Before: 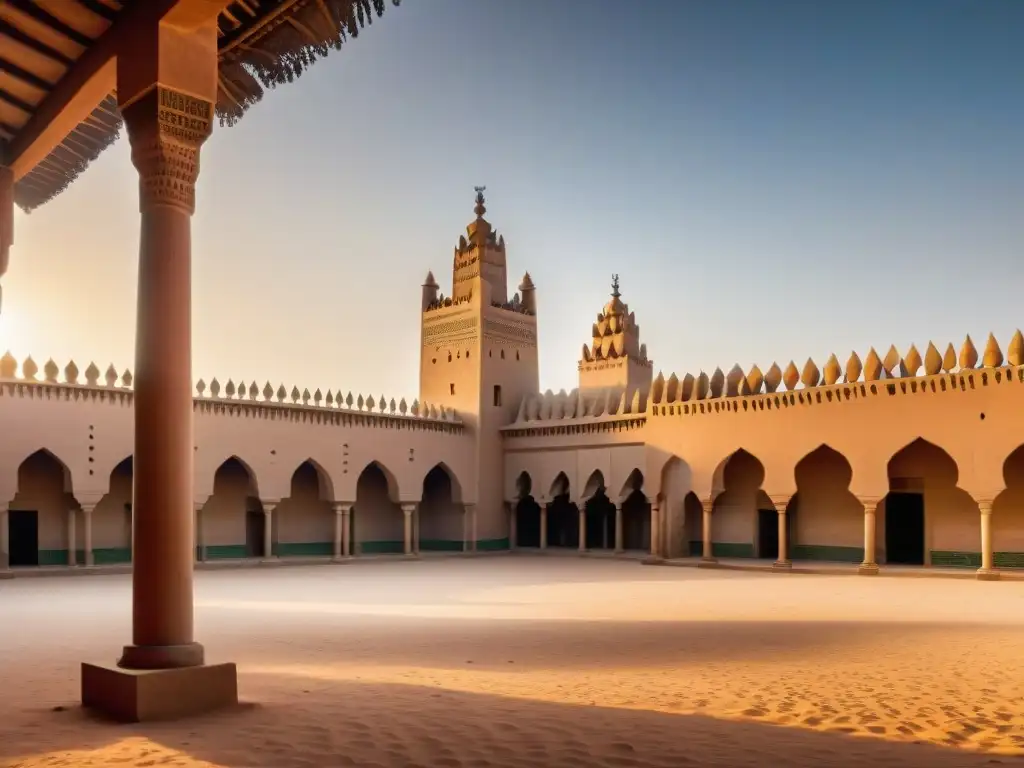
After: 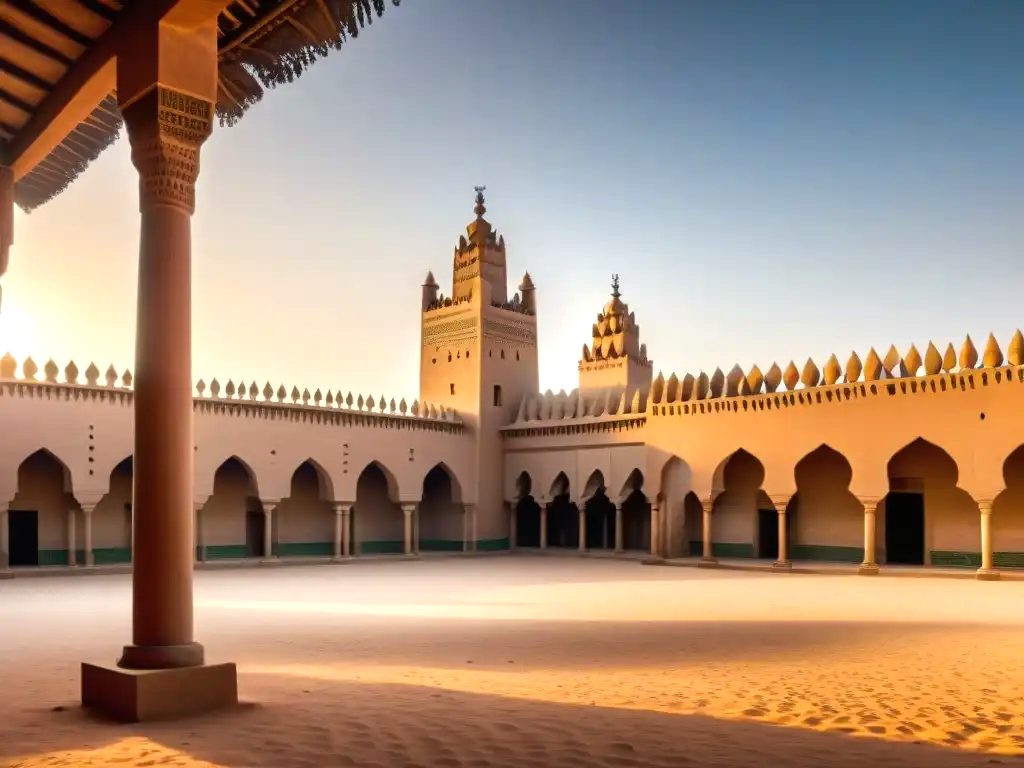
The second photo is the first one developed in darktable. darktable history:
color balance rgb: perceptual saturation grading › global saturation 2.204%, perceptual brilliance grading › highlights 9.736%, perceptual brilliance grading › mid-tones 5.325%, global vibrance 9.259%
